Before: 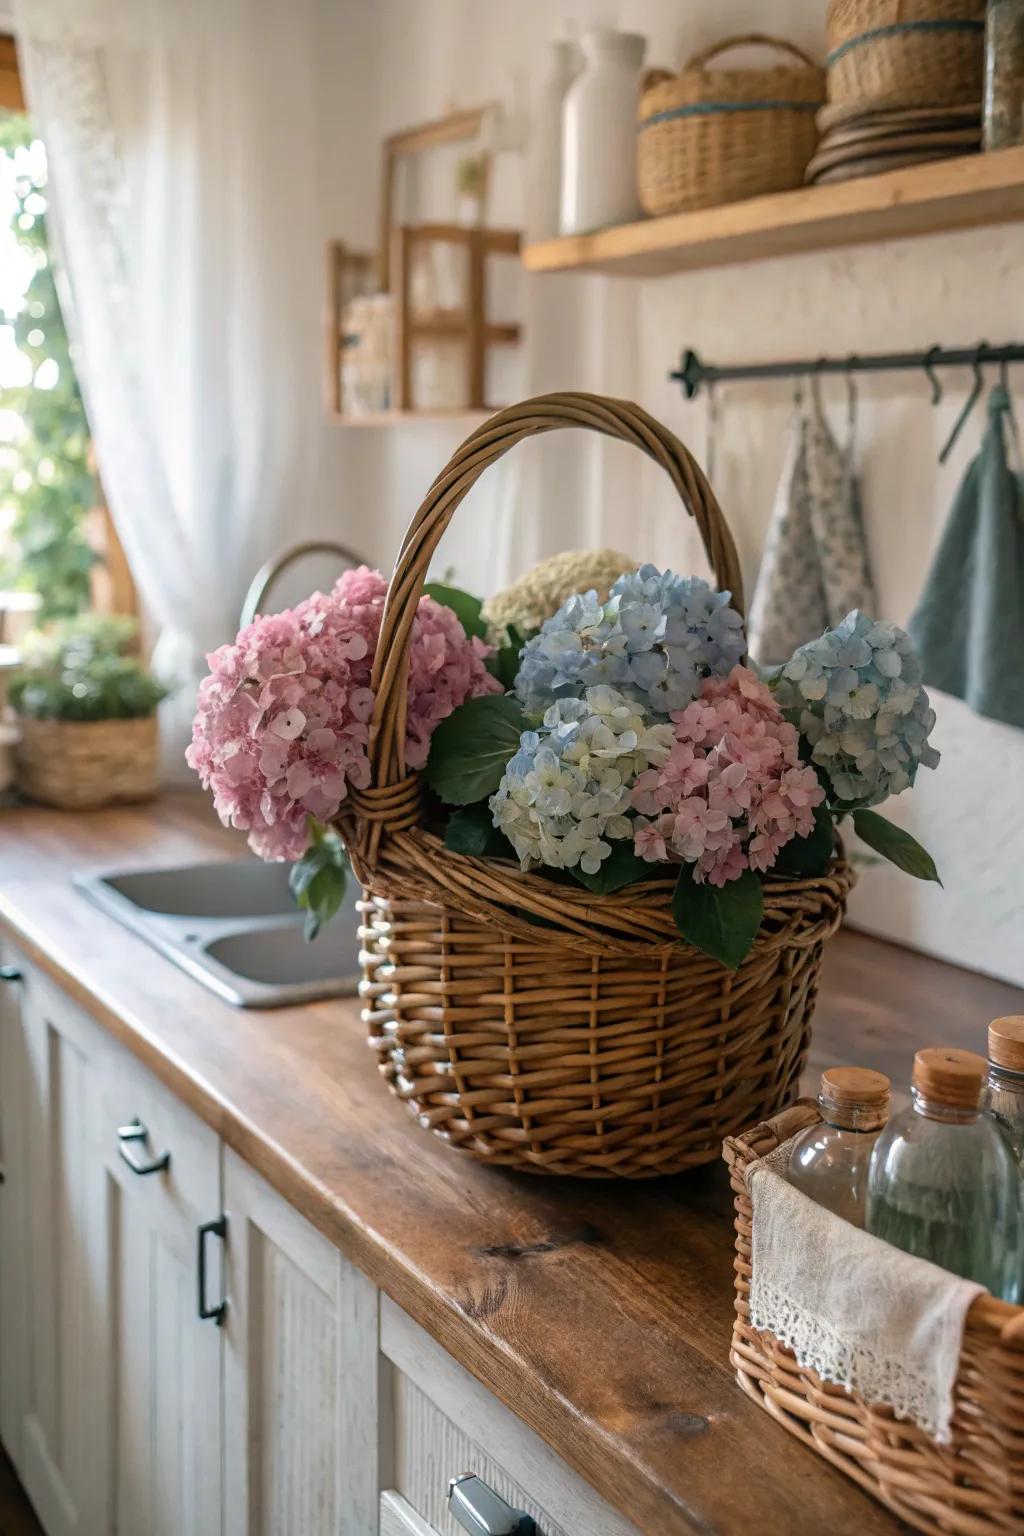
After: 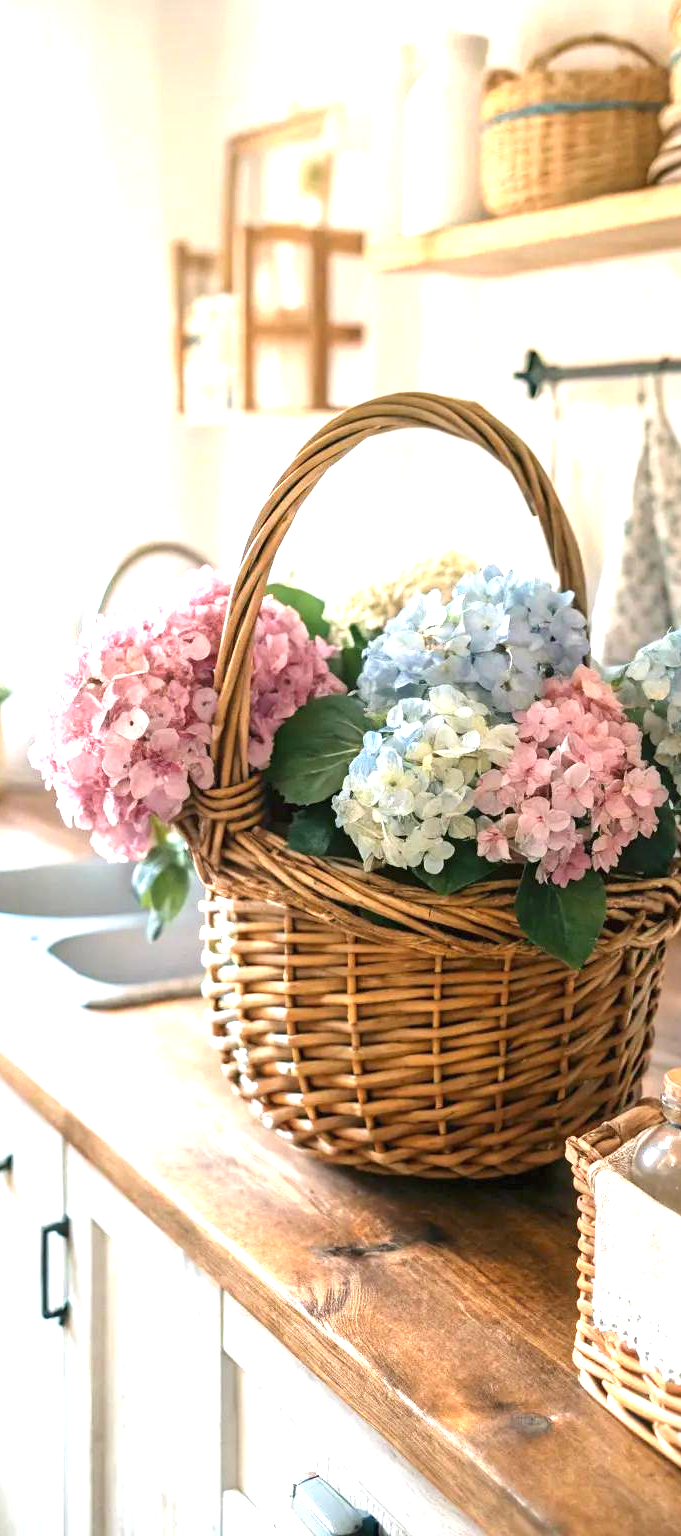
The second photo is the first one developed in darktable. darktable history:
exposure: black level correction 0, exposure 1.745 EV, compensate highlight preservation false
crop and rotate: left 15.403%, right 18.048%
